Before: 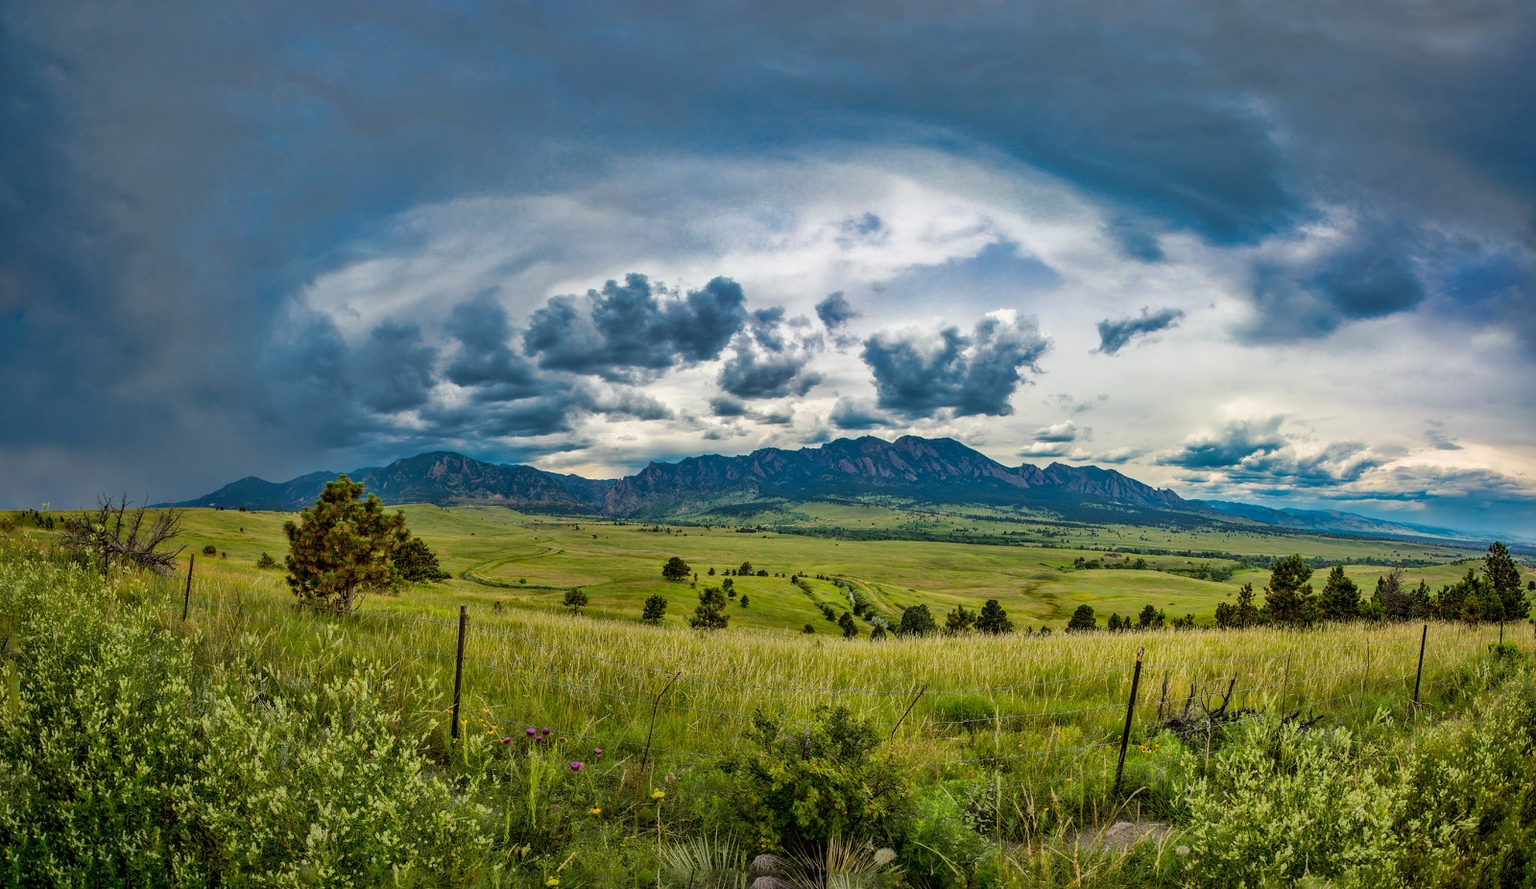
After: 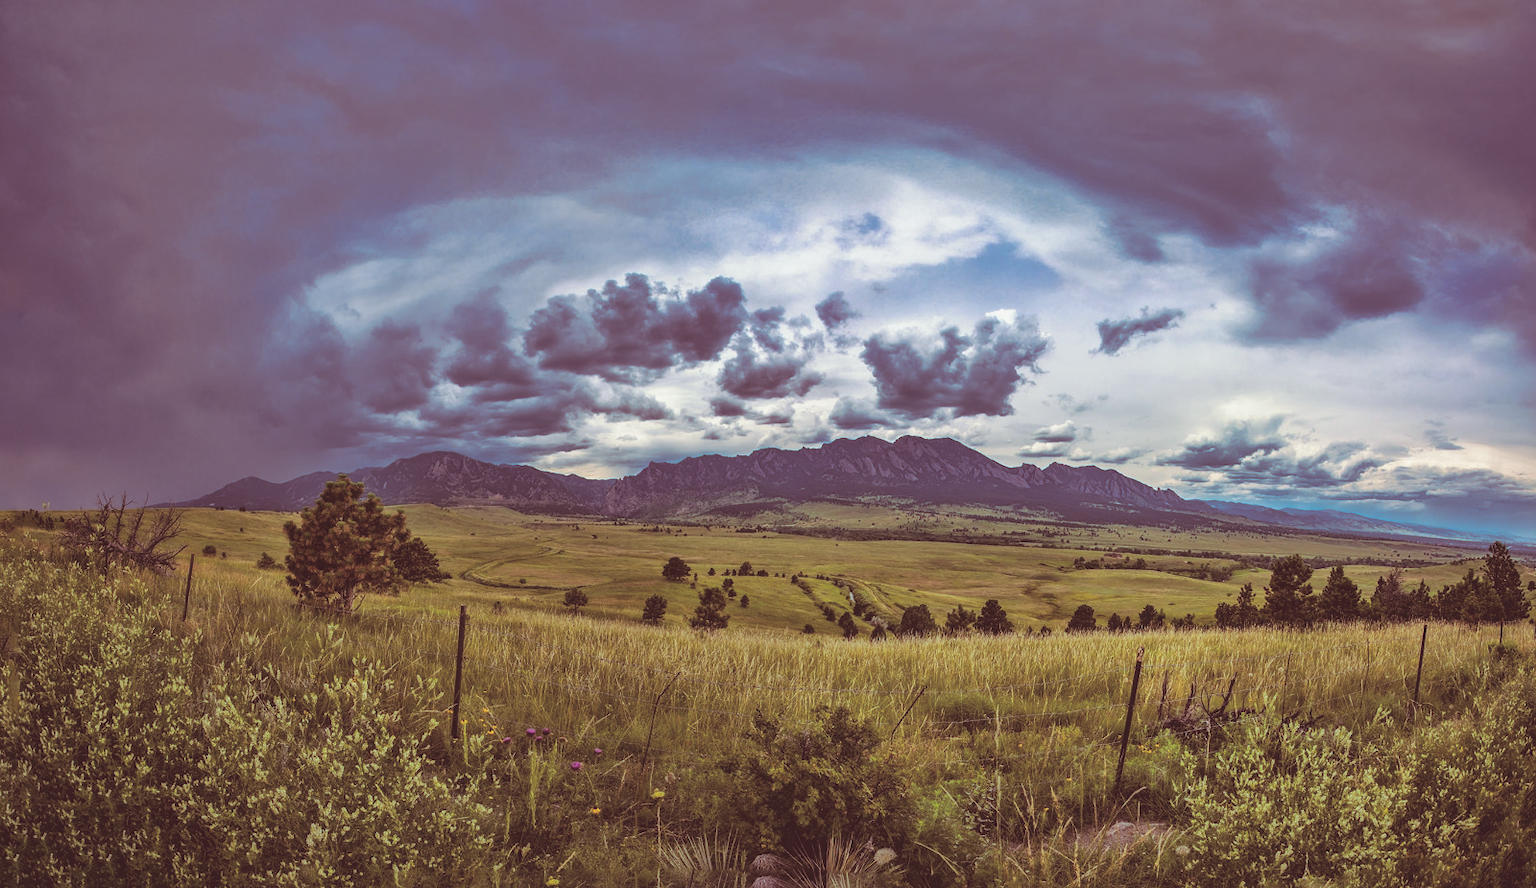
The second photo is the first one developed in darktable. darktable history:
split-toning: on, module defaults
exposure: black level correction -0.023, exposure -0.039 EV, compensate highlight preservation false
white balance: red 0.984, blue 1.059
